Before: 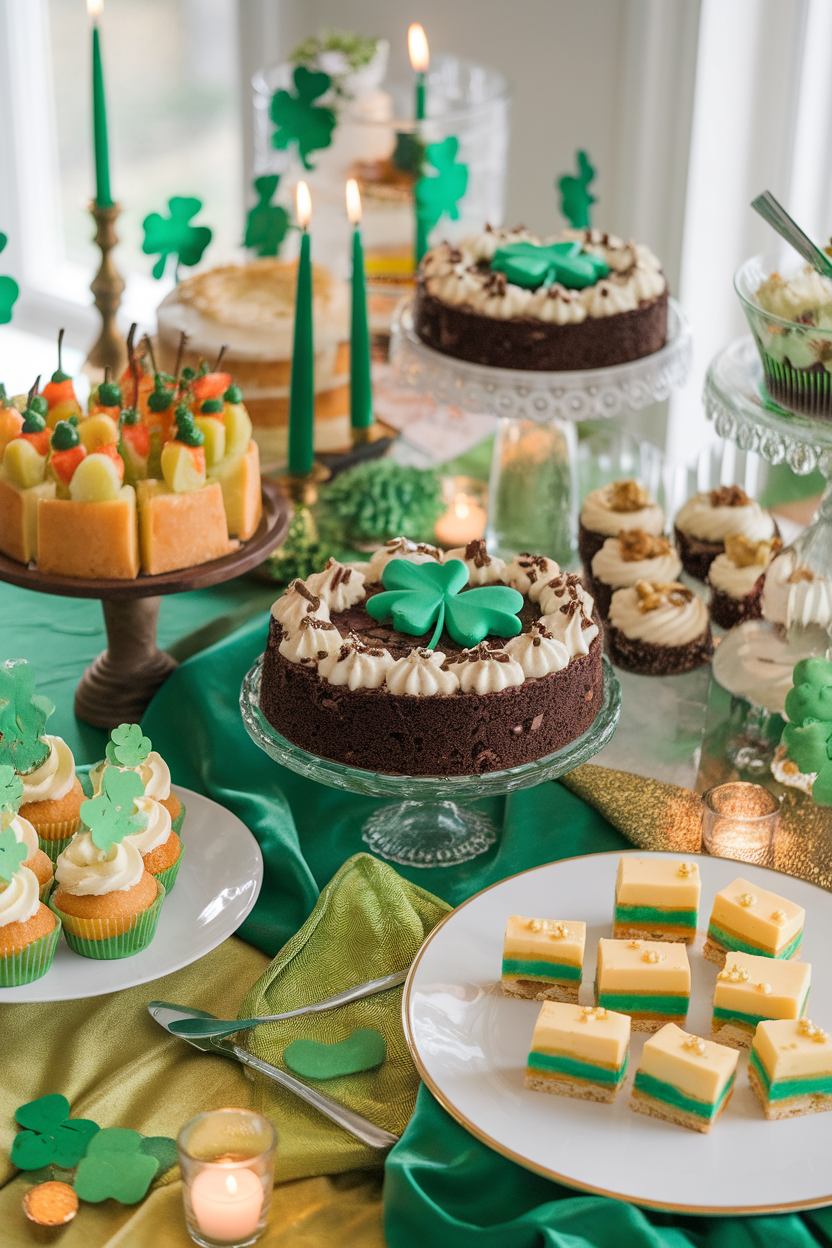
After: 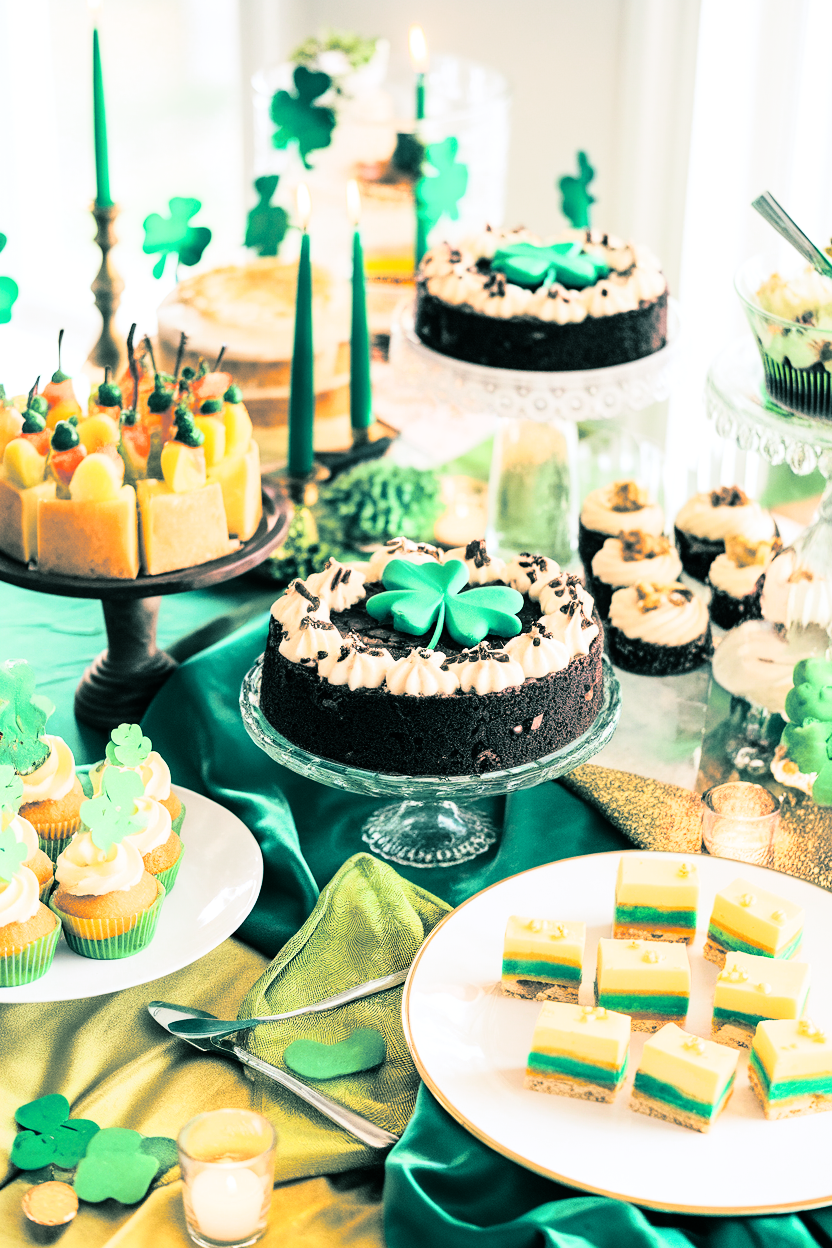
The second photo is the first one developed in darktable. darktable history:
rgb curve: curves: ch0 [(0, 0) (0.21, 0.15) (0.24, 0.21) (0.5, 0.75) (0.75, 0.96) (0.89, 0.99) (1, 1)]; ch1 [(0, 0.02) (0.21, 0.13) (0.25, 0.2) (0.5, 0.67) (0.75, 0.9) (0.89, 0.97) (1, 1)]; ch2 [(0, 0.02) (0.21, 0.13) (0.25, 0.2) (0.5, 0.67) (0.75, 0.9) (0.89, 0.97) (1, 1)], compensate middle gray true
white balance: red 0.983, blue 1.036
split-toning: shadows › hue 186.43°, highlights › hue 49.29°, compress 30.29%
